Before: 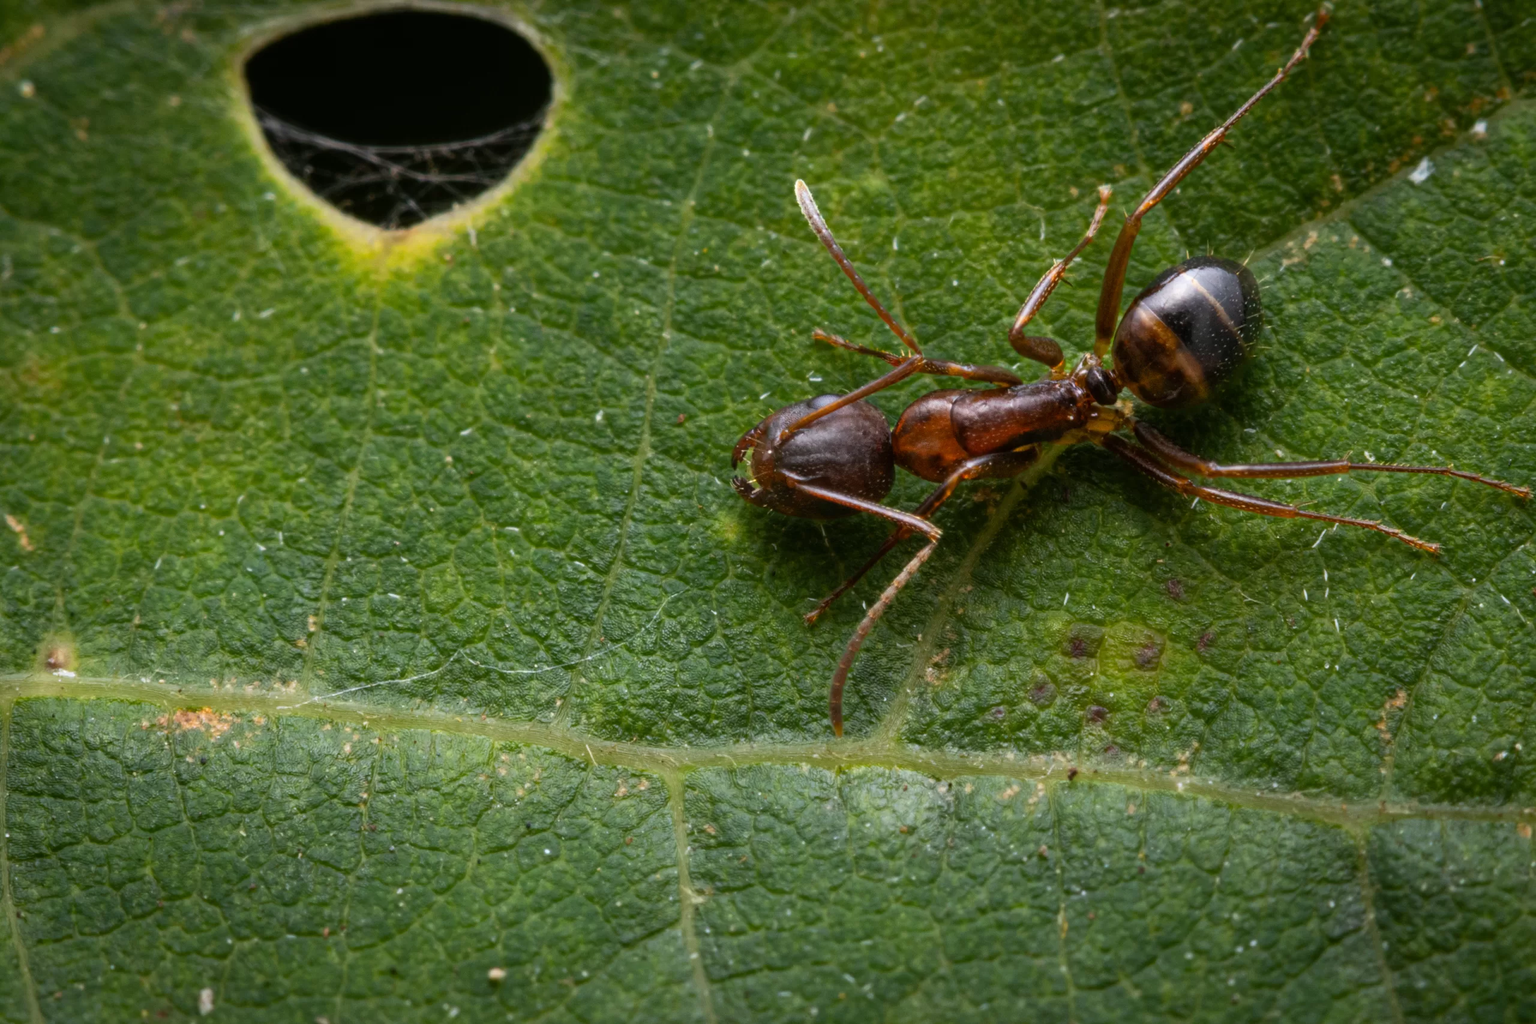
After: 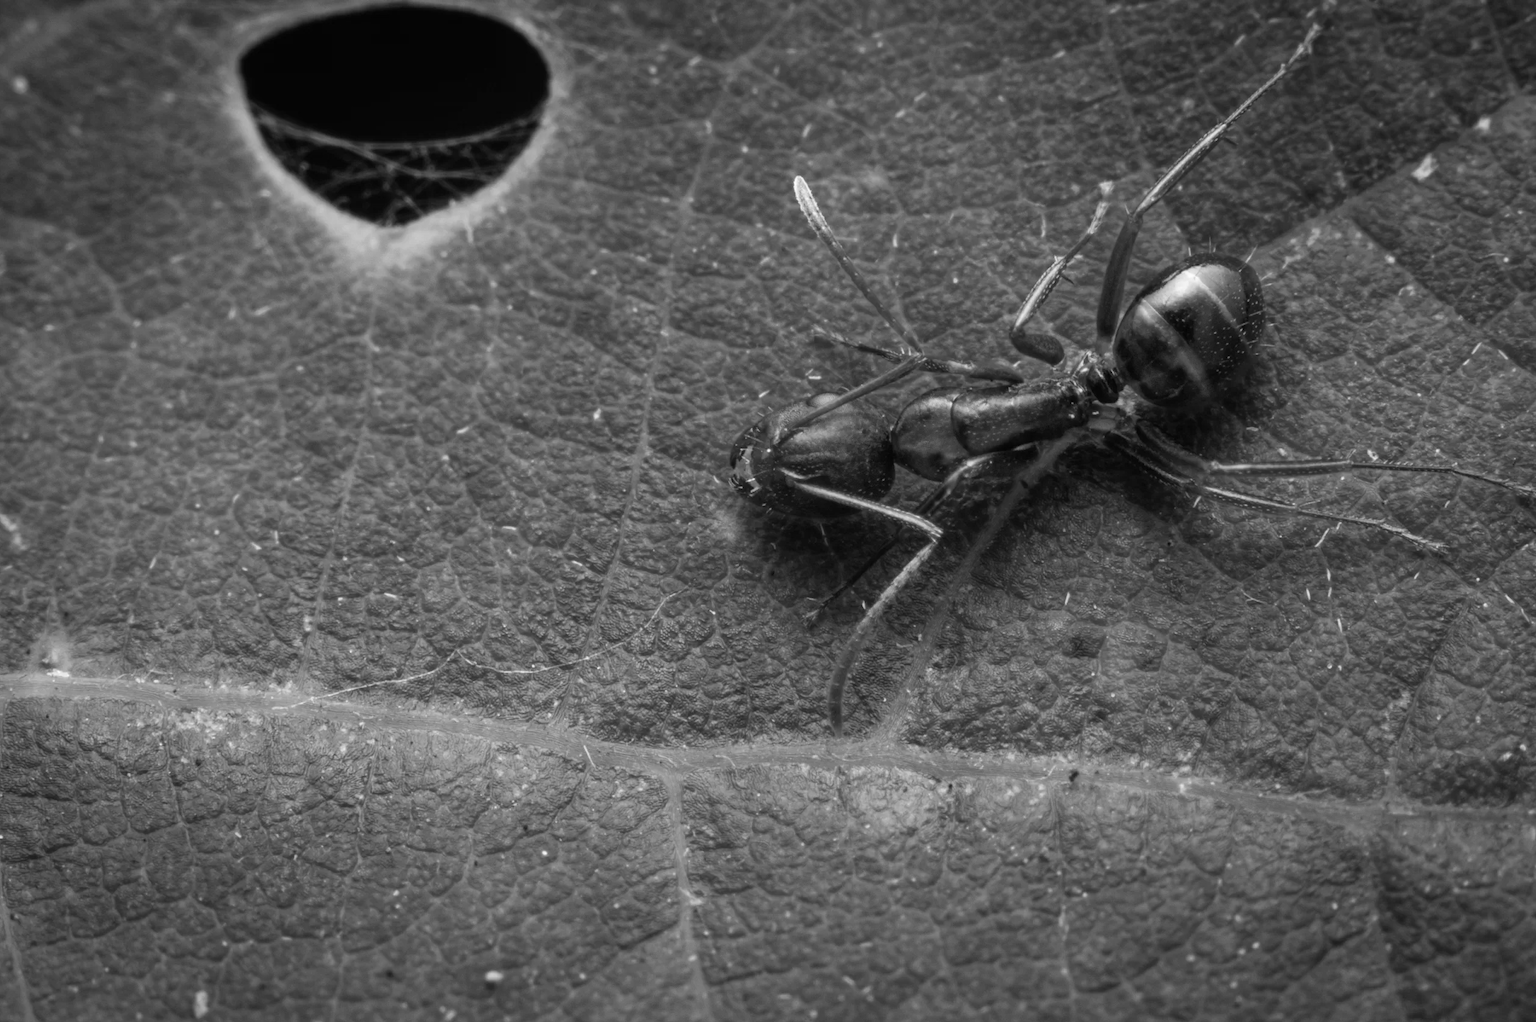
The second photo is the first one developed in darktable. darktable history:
crop: left 0.434%, top 0.485%, right 0.244%, bottom 0.386%
monochrome: a 32, b 64, size 2.3, highlights 1
